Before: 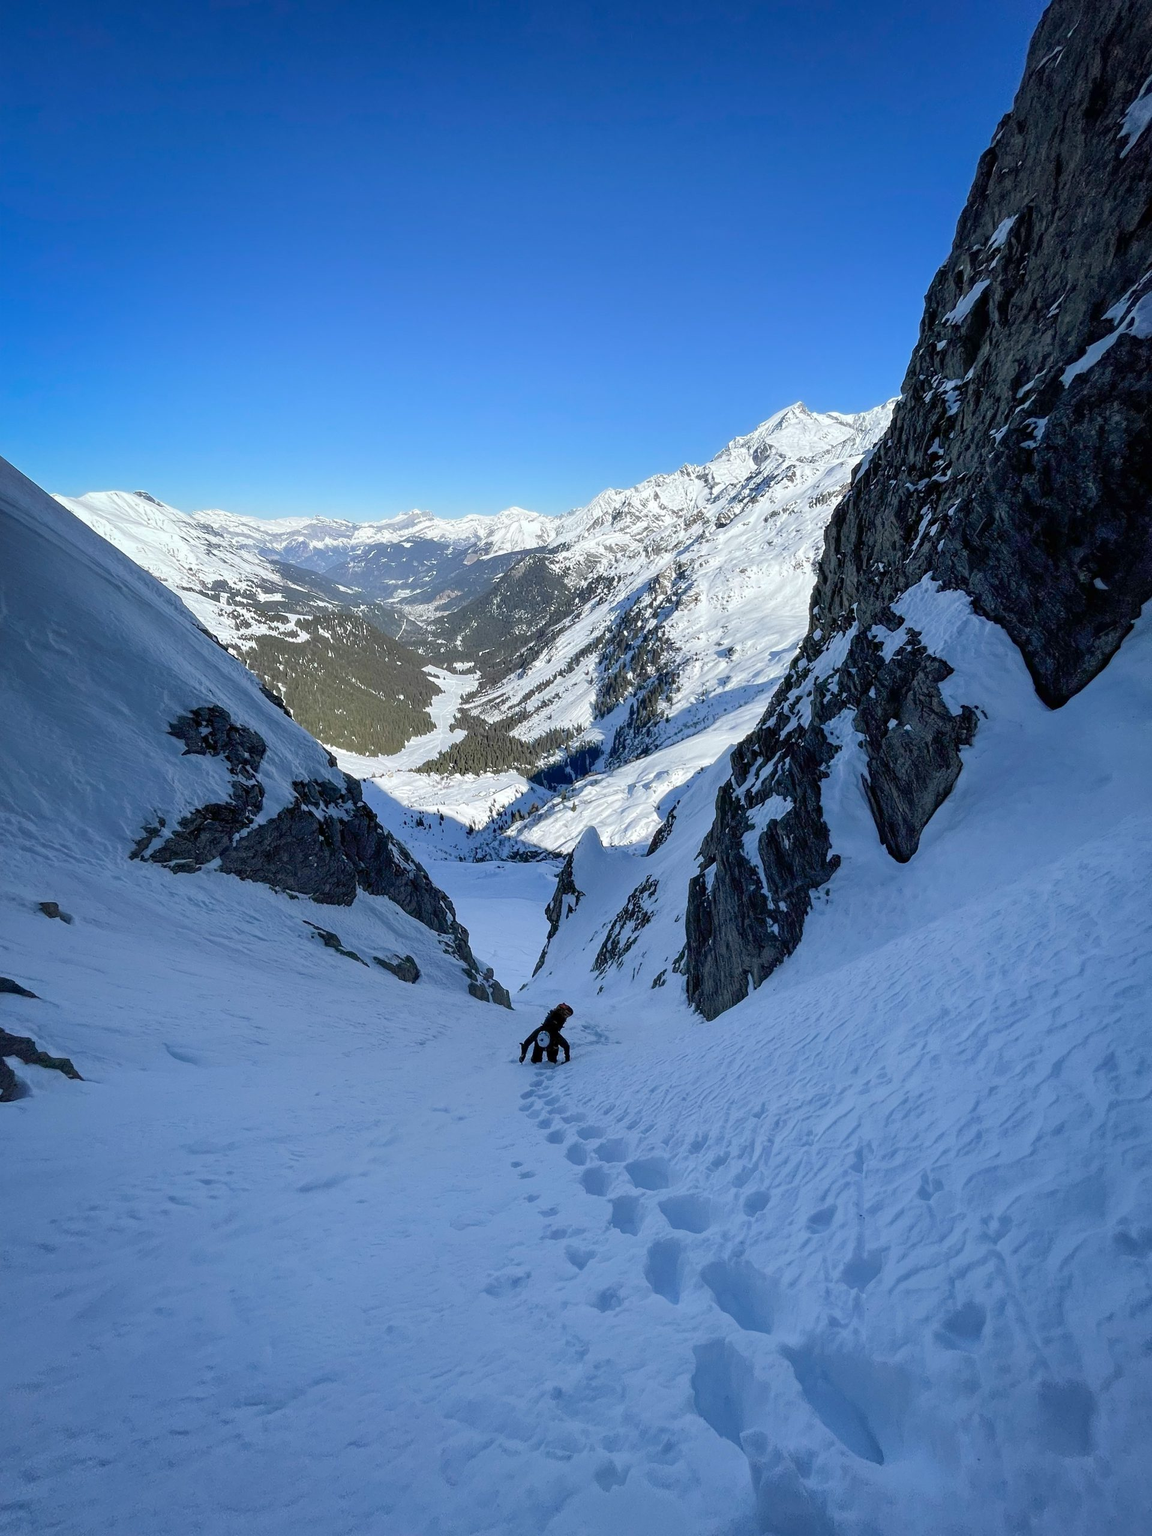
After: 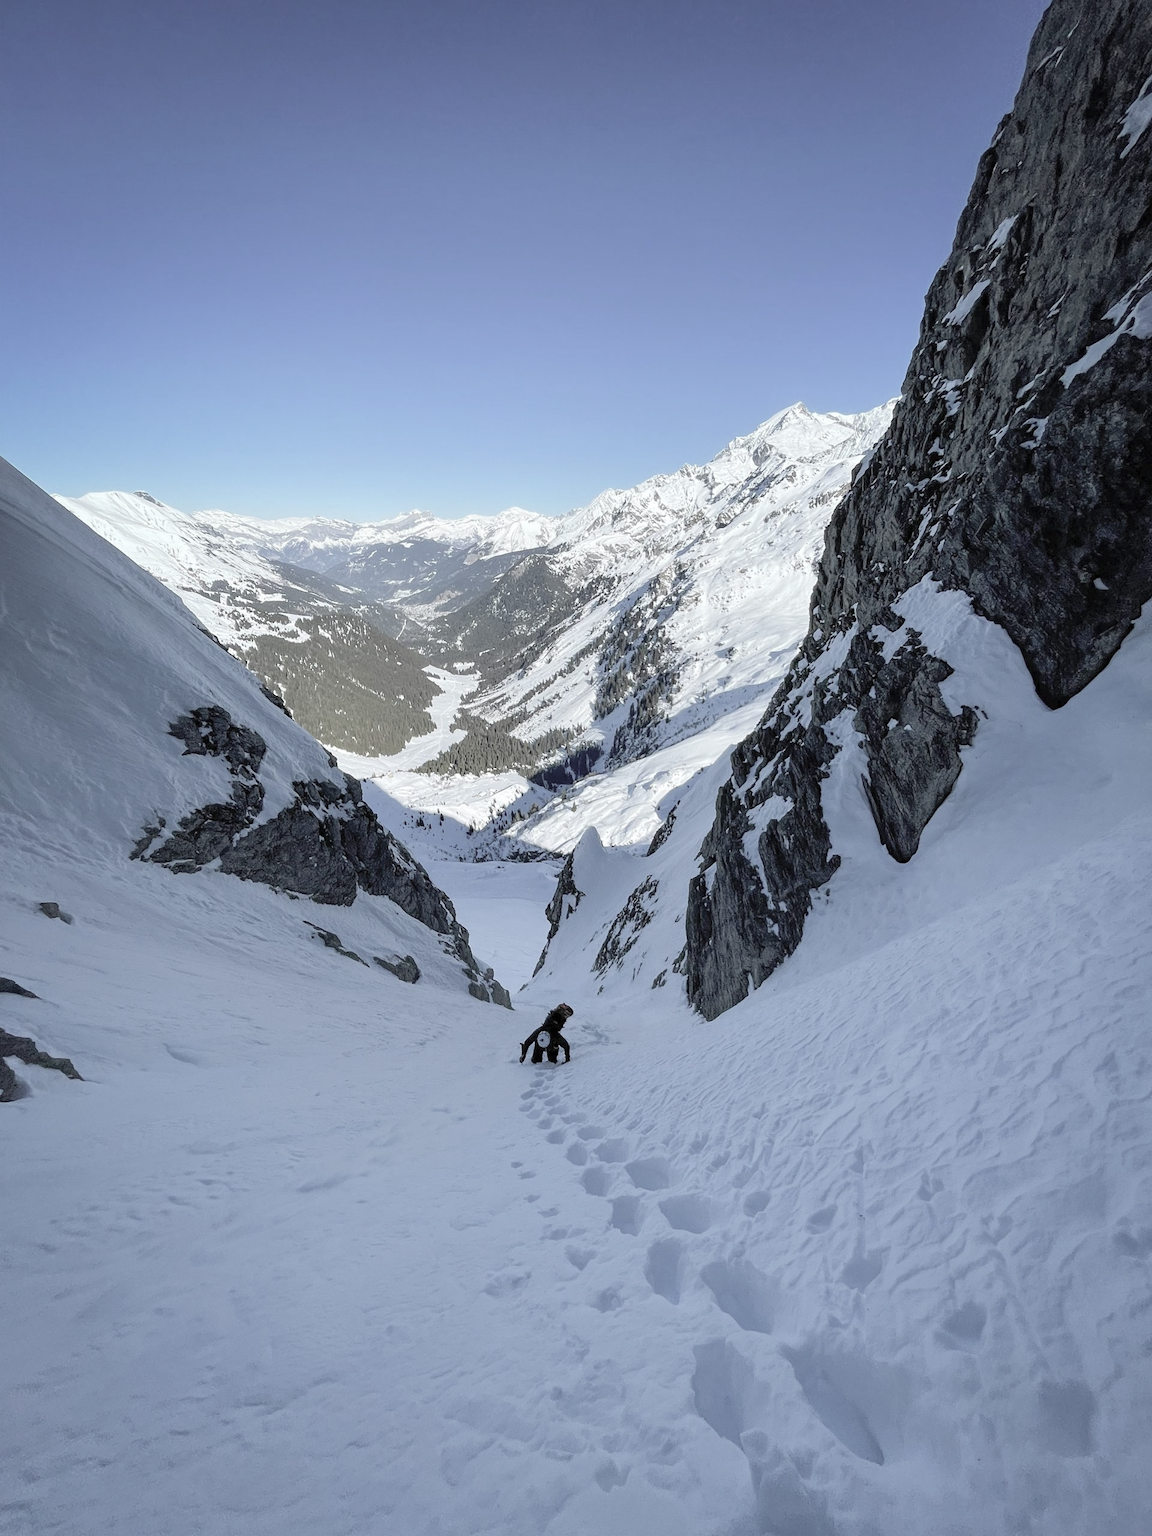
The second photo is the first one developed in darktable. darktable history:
contrast brightness saturation: brightness 0.184, saturation -0.508
